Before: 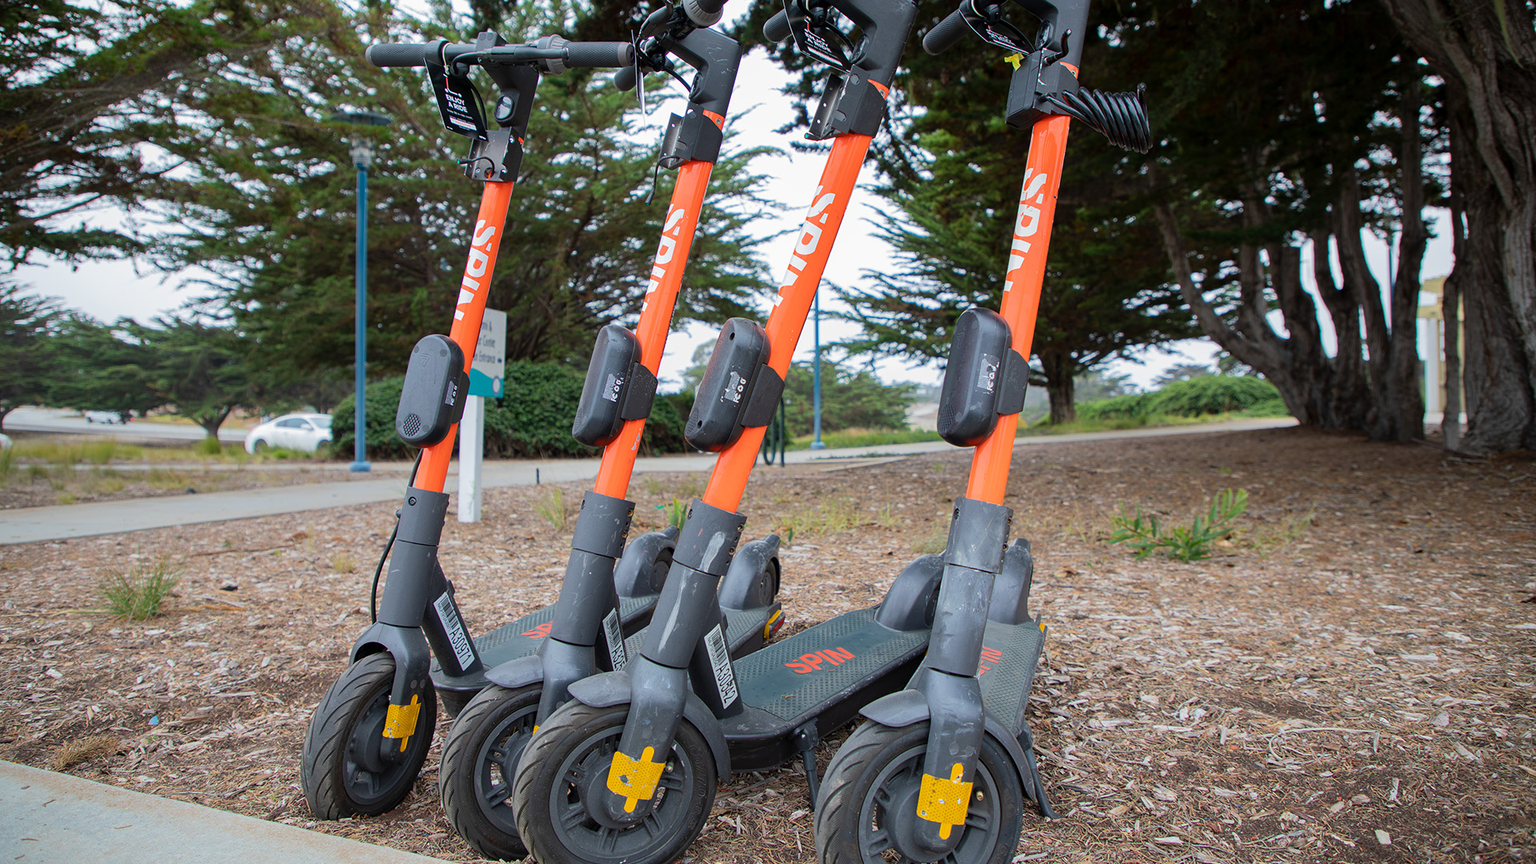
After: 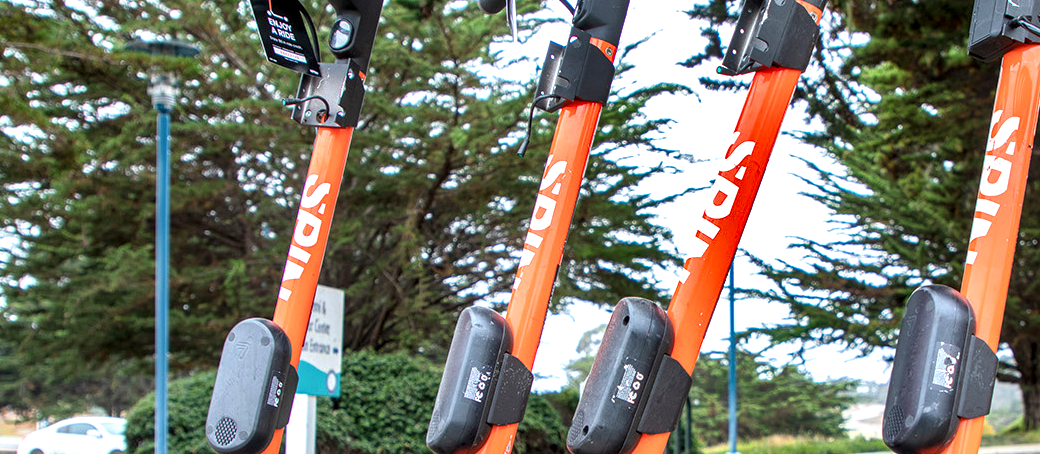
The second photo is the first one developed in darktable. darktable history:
local contrast: highlights 59%, detail 145%
exposure: black level correction 0, exposure 0.698 EV, compensate exposure bias true, compensate highlight preservation false
shadows and highlights: shadows 20.78, highlights -82.79, soften with gaussian
crop: left 15.062%, top 9.273%, right 30.725%, bottom 48.66%
